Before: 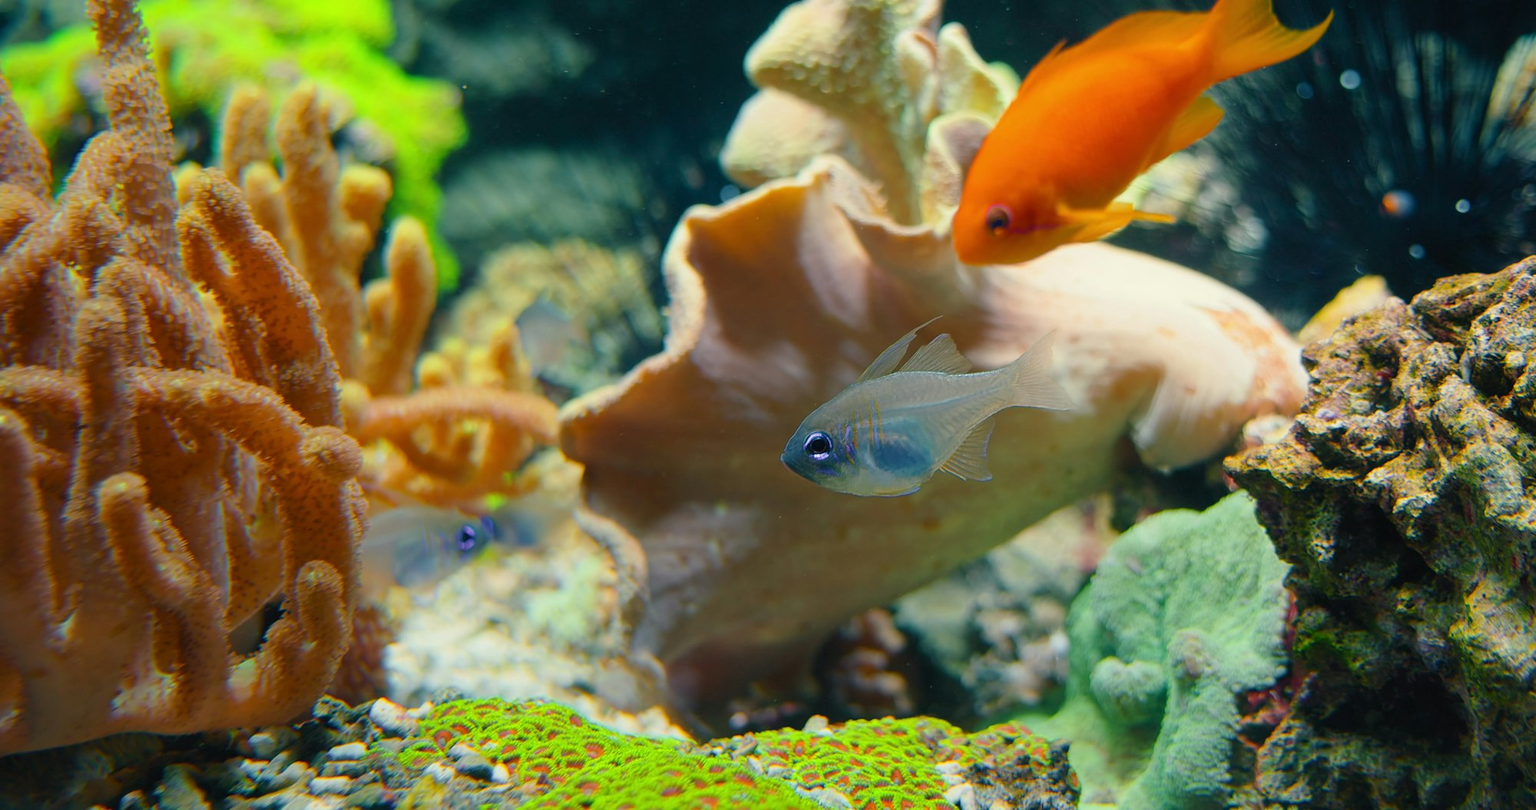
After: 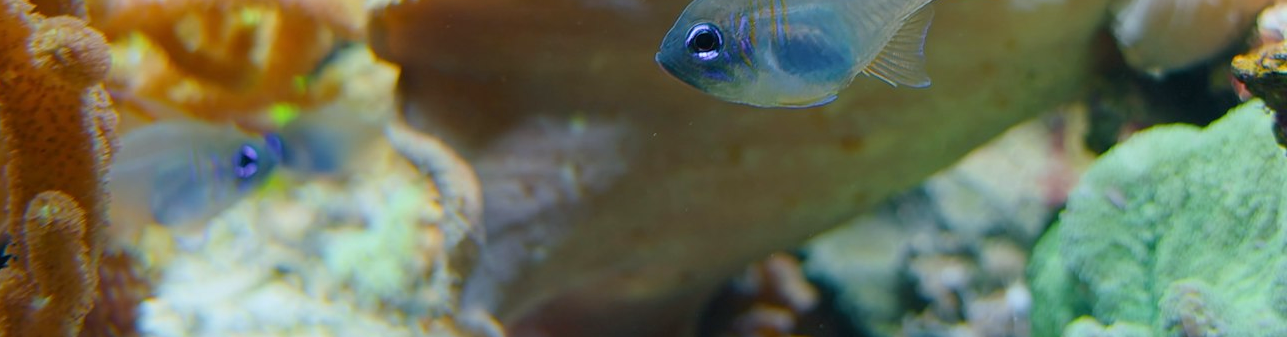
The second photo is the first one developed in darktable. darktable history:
crop: left 18.091%, top 51.13%, right 17.525%, bottom 16.85%
white balance: red 0.931, blue 1.11
